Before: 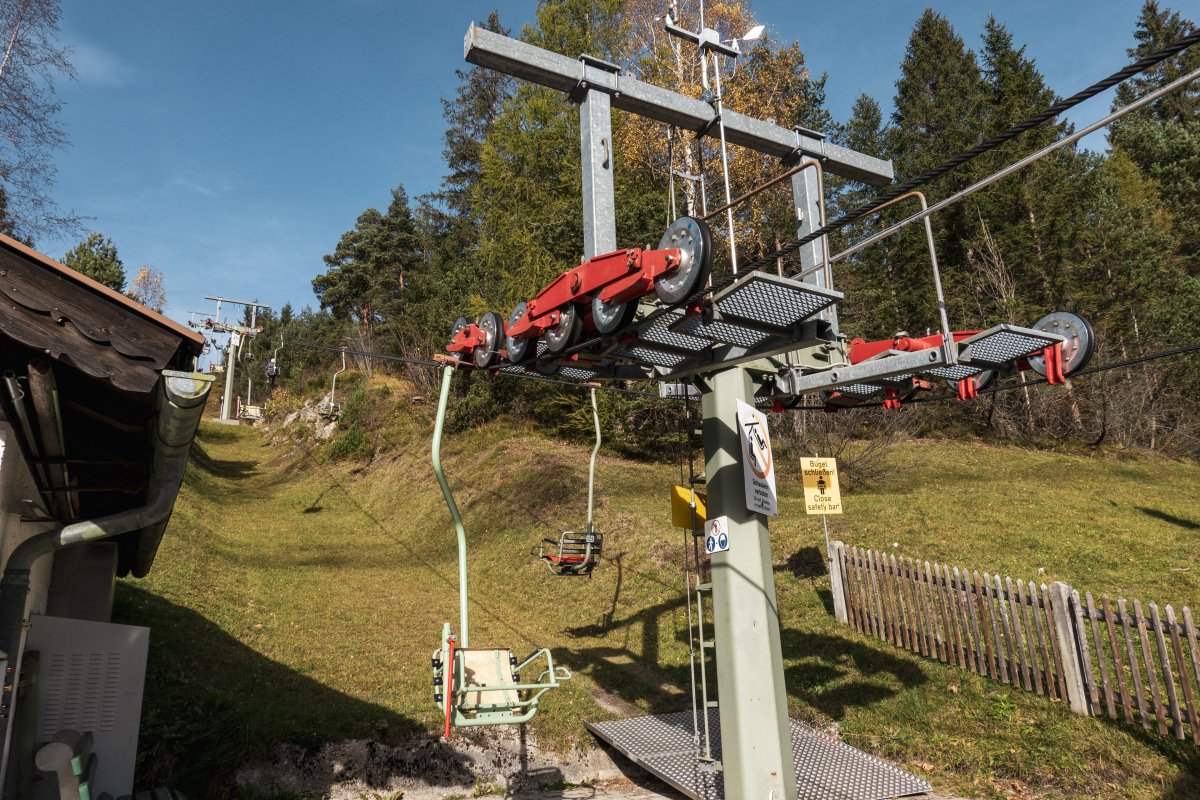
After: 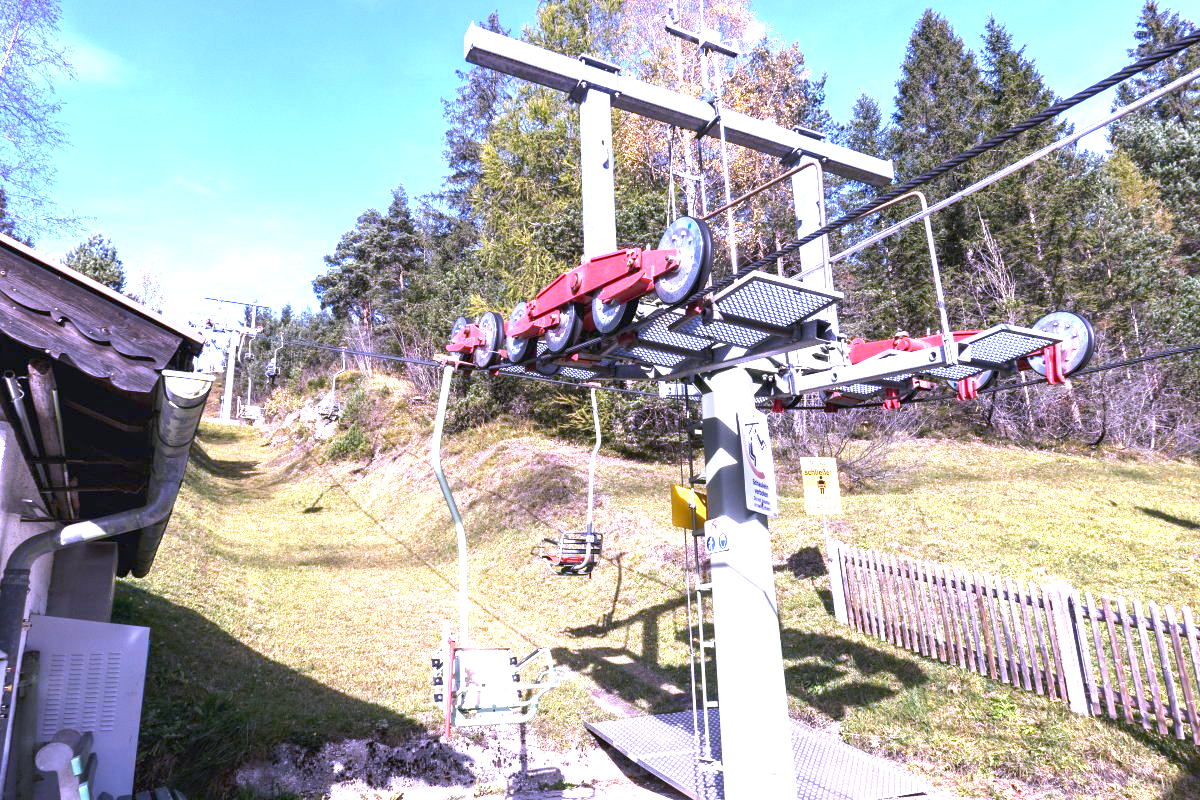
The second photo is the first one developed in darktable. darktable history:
exposure: exposure 2 EV, compensate highlight preservation false
white balance: red 0.98, blue 1.61
